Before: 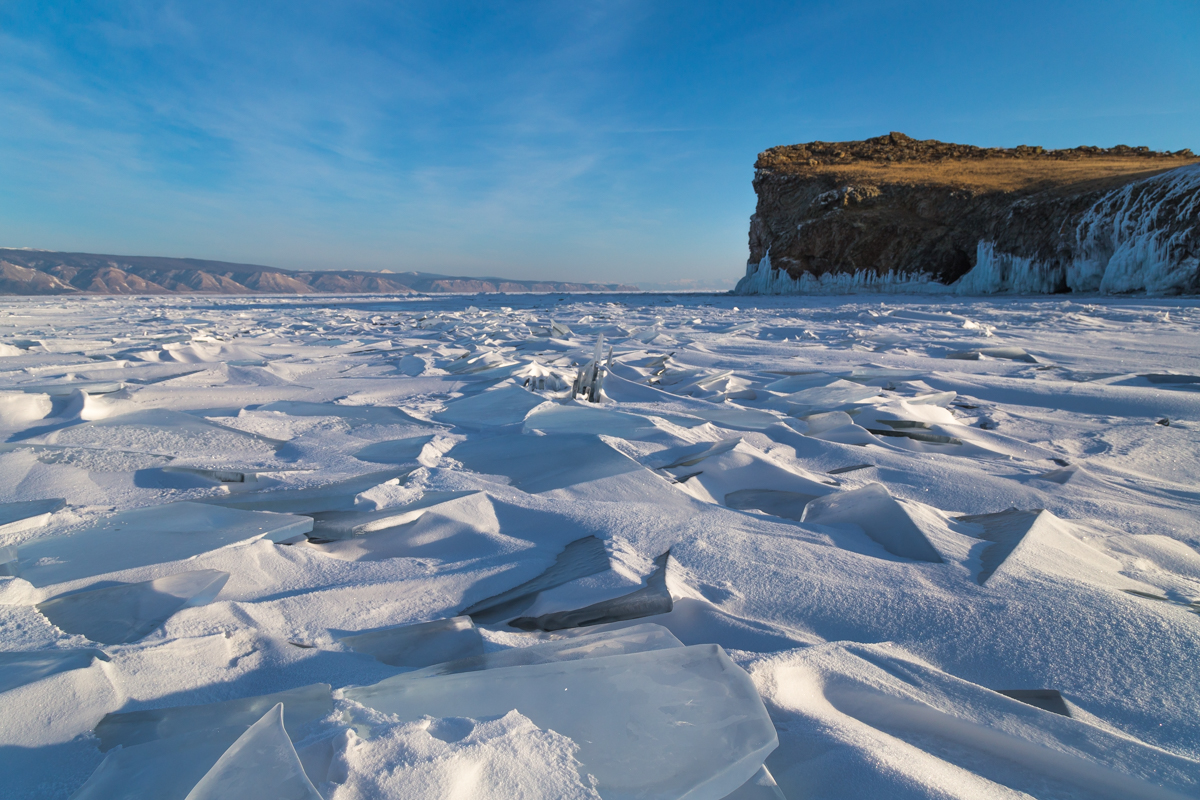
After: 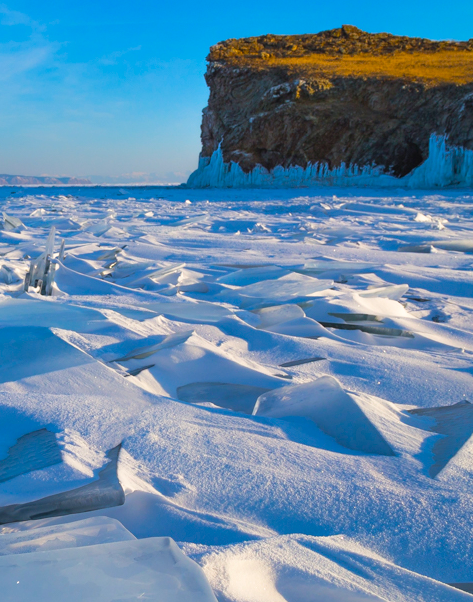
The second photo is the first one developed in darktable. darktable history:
crop: left 45.721%, top 13.393%, right 14.118%, bottom 10.01%
contrast brightness saturation: brightness 0.09, saturation 0.19
color balance rgb: perceptual saturation grading › global saturation 35%, perceptual saturation grading › highlights -25%, perceptual saturation grading › shadows 50%
